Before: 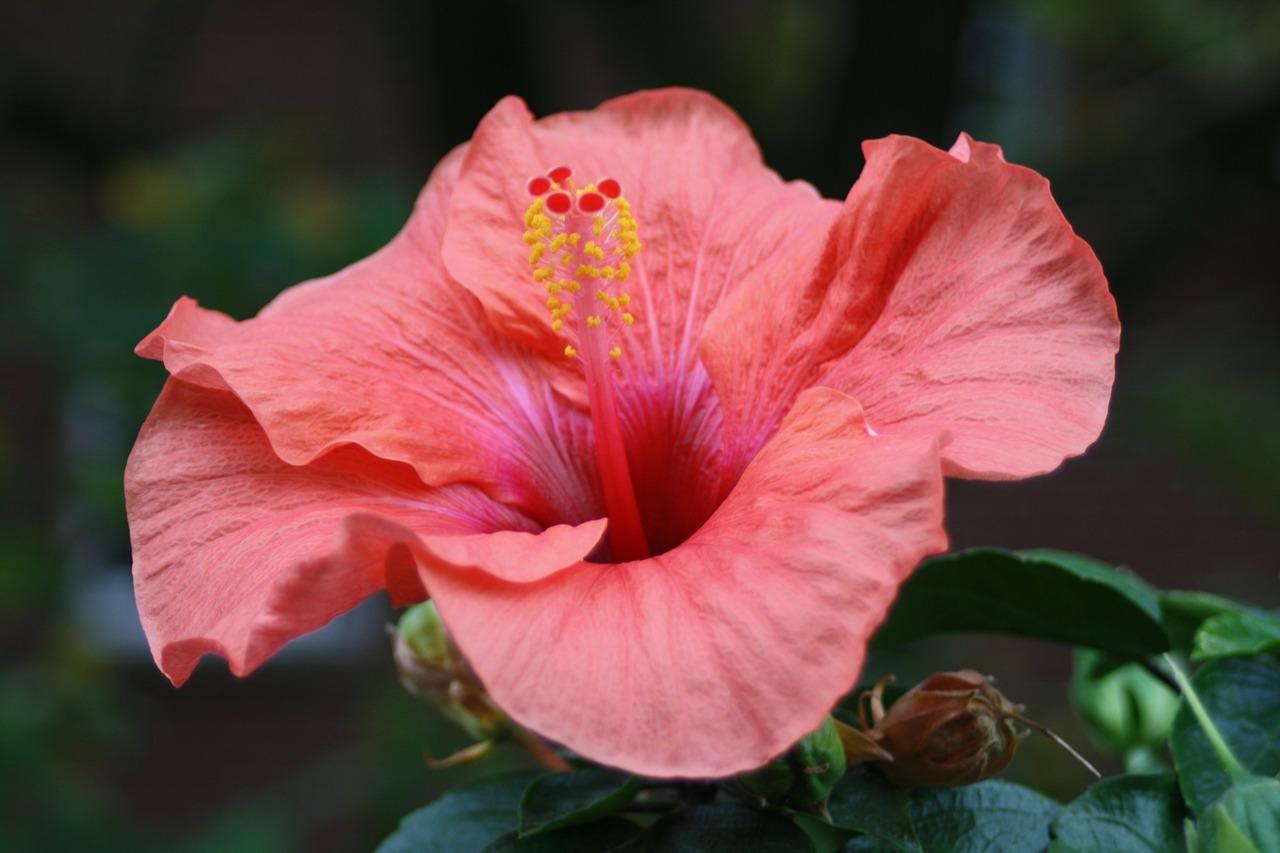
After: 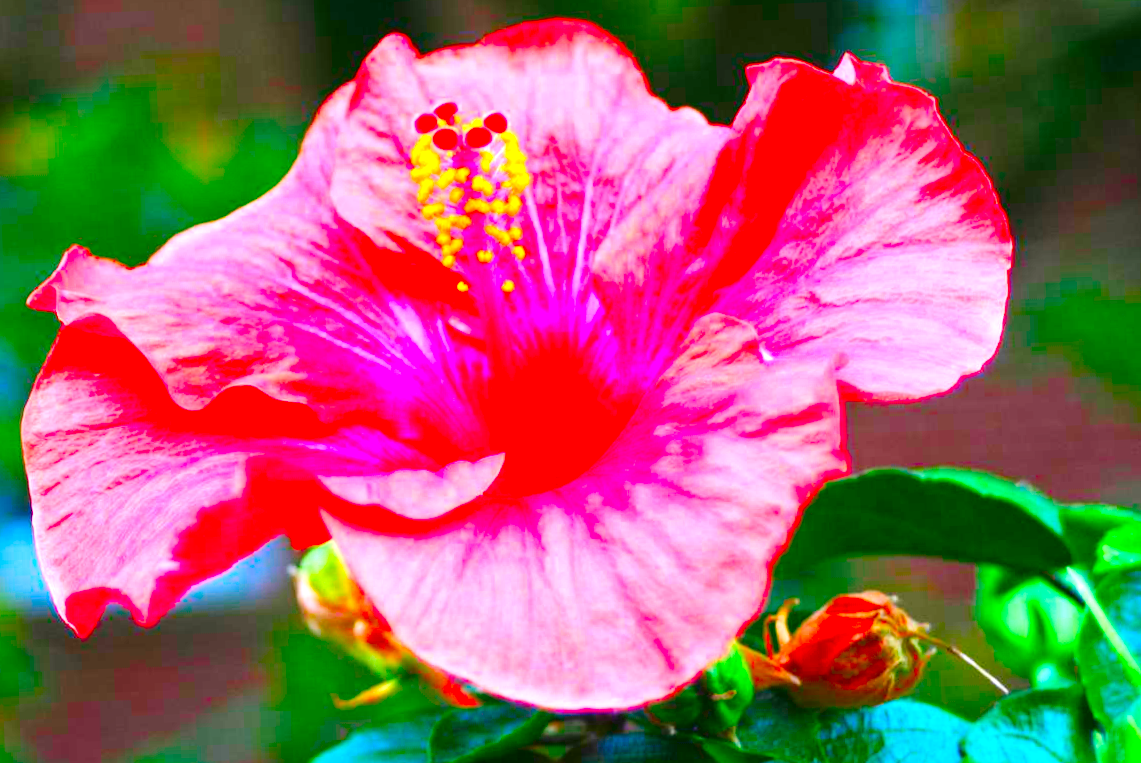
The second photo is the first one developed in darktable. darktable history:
exposure: black level correction 0, exposure 1.994 EV, compensate exposure bias true, compensate highlight preservation false
color correction: highlights b* -0.059, saturation 2.97
tone curve: curves: ch0 [(0, 0) (0.004, 0.001) (0.133, 0.112) (0.325, 0.362) (0.832, 0.893) (1, 1)], preserve colors none
crop and rotate: angle 2.08°, left 5.995%, top 5.673%
tone equalizer: on, module defaults
